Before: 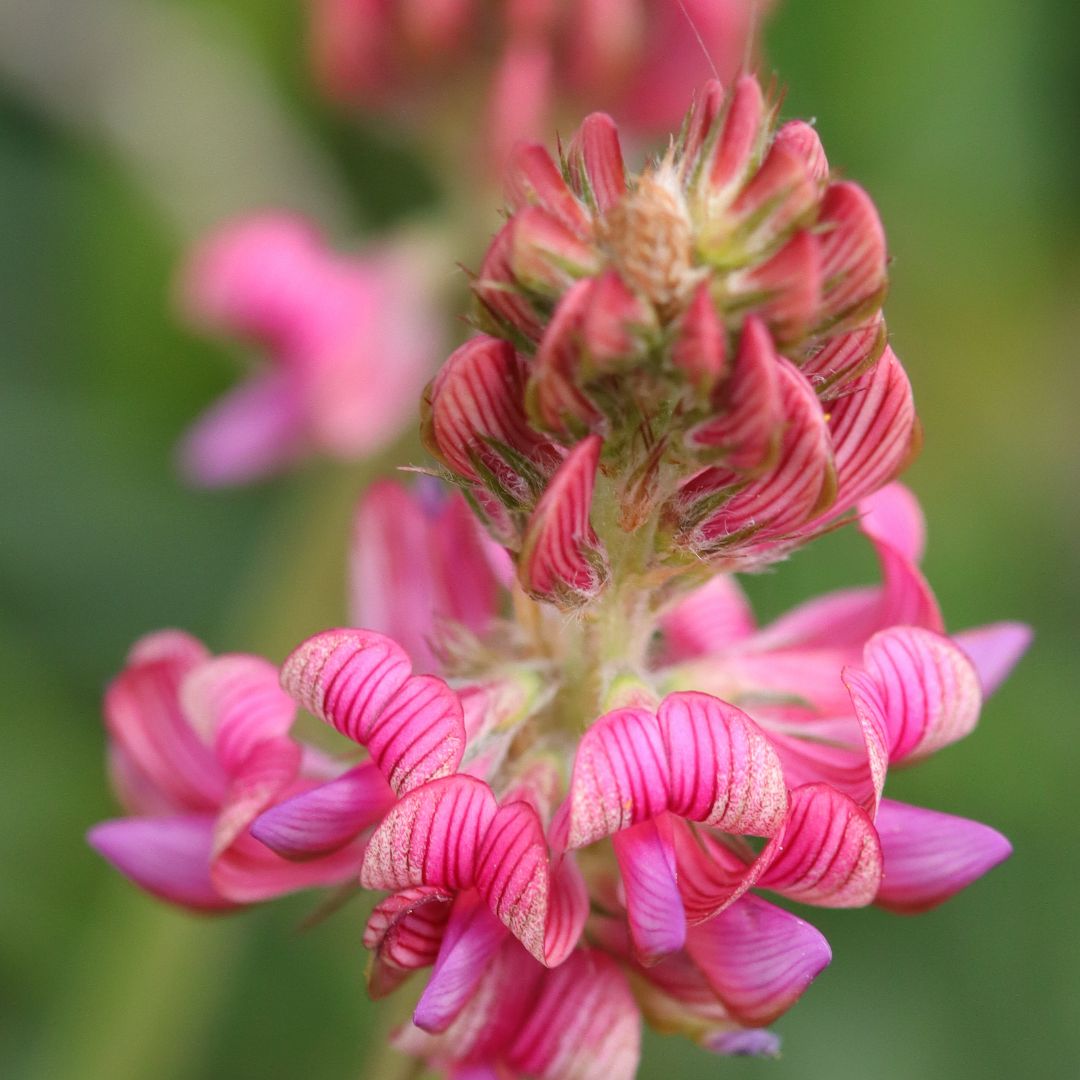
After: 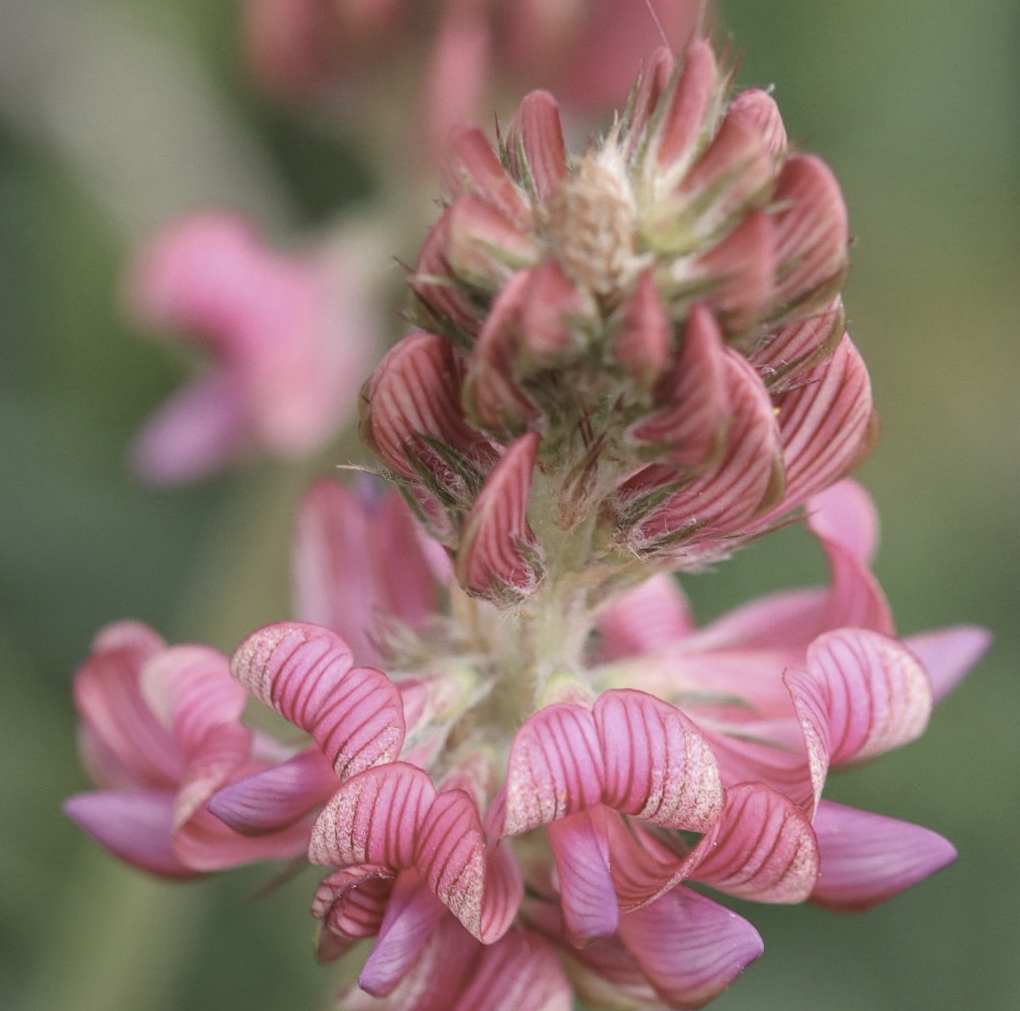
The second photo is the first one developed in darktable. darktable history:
rotate and perspective: rotation 0.062°, lens shift (vertical) 0.115, lens shift (horizontal) -0.133, crop left 0.047, crop right 0.94, crop top 0.061, crop bottom 0.94
color zones: curves: ch1 [(0, 0.292) (0.001, 0.292) (0.2, 0.264) (0.4, 0.248) (0.6, 0.248) (0.8, 0.264) (0.999, 0.292) (1, 0.292)]
